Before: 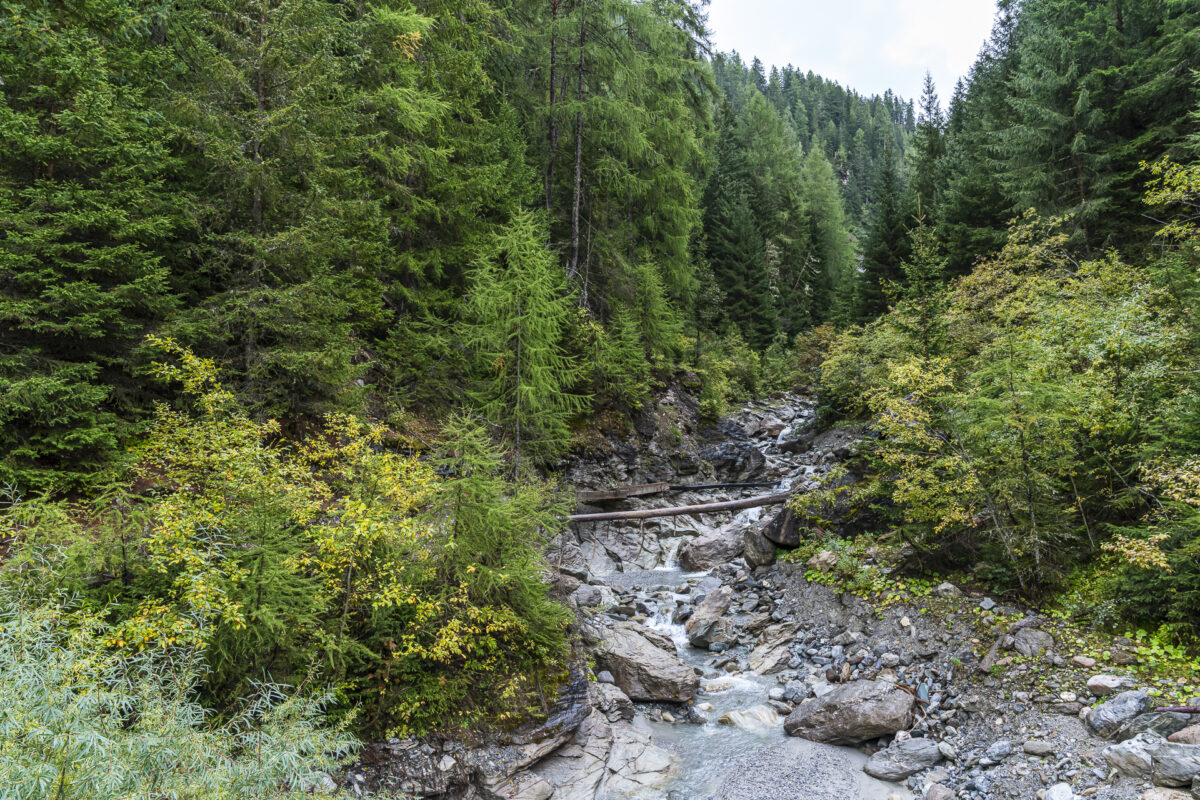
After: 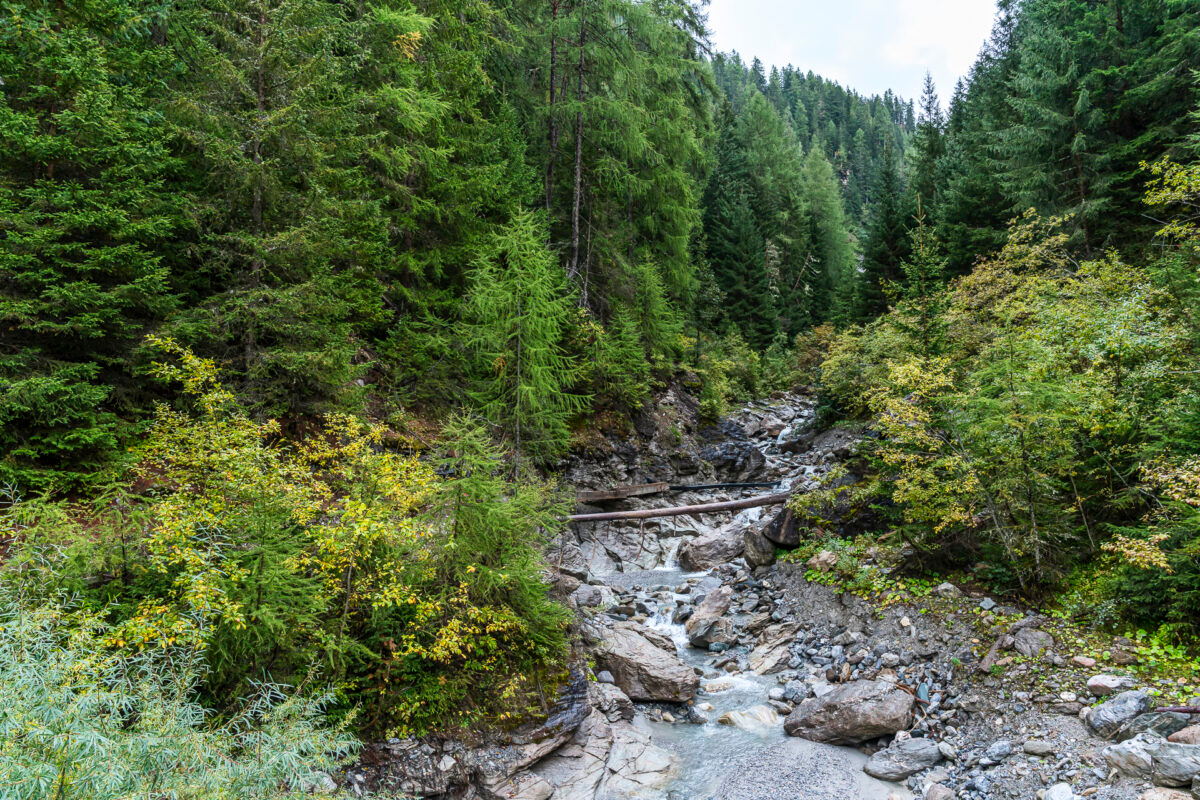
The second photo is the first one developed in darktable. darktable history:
tone equalizer: on, module defaults
contrast brightness saturation: contrast 0.08, saturation 0.02
